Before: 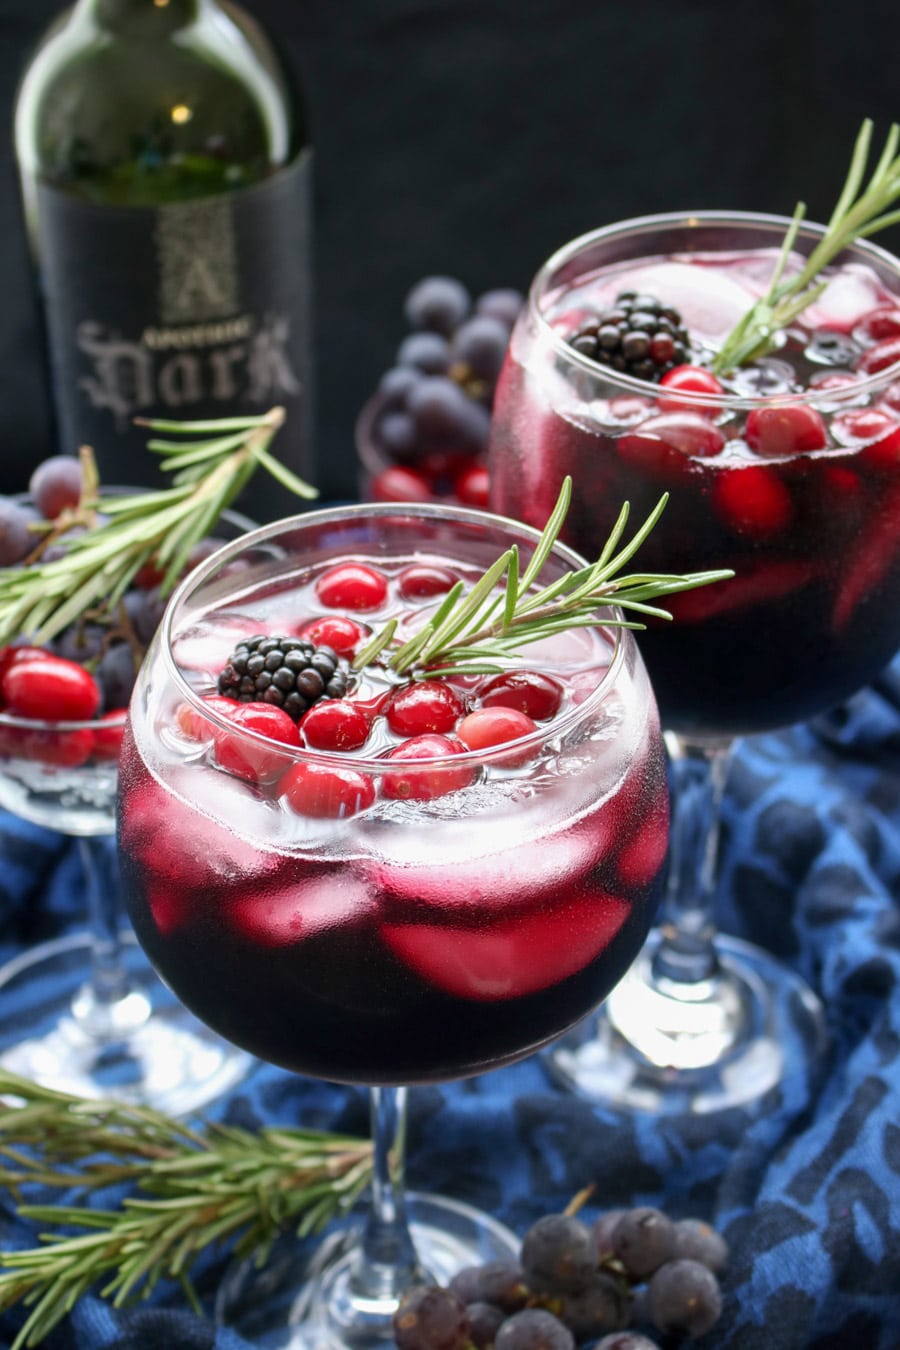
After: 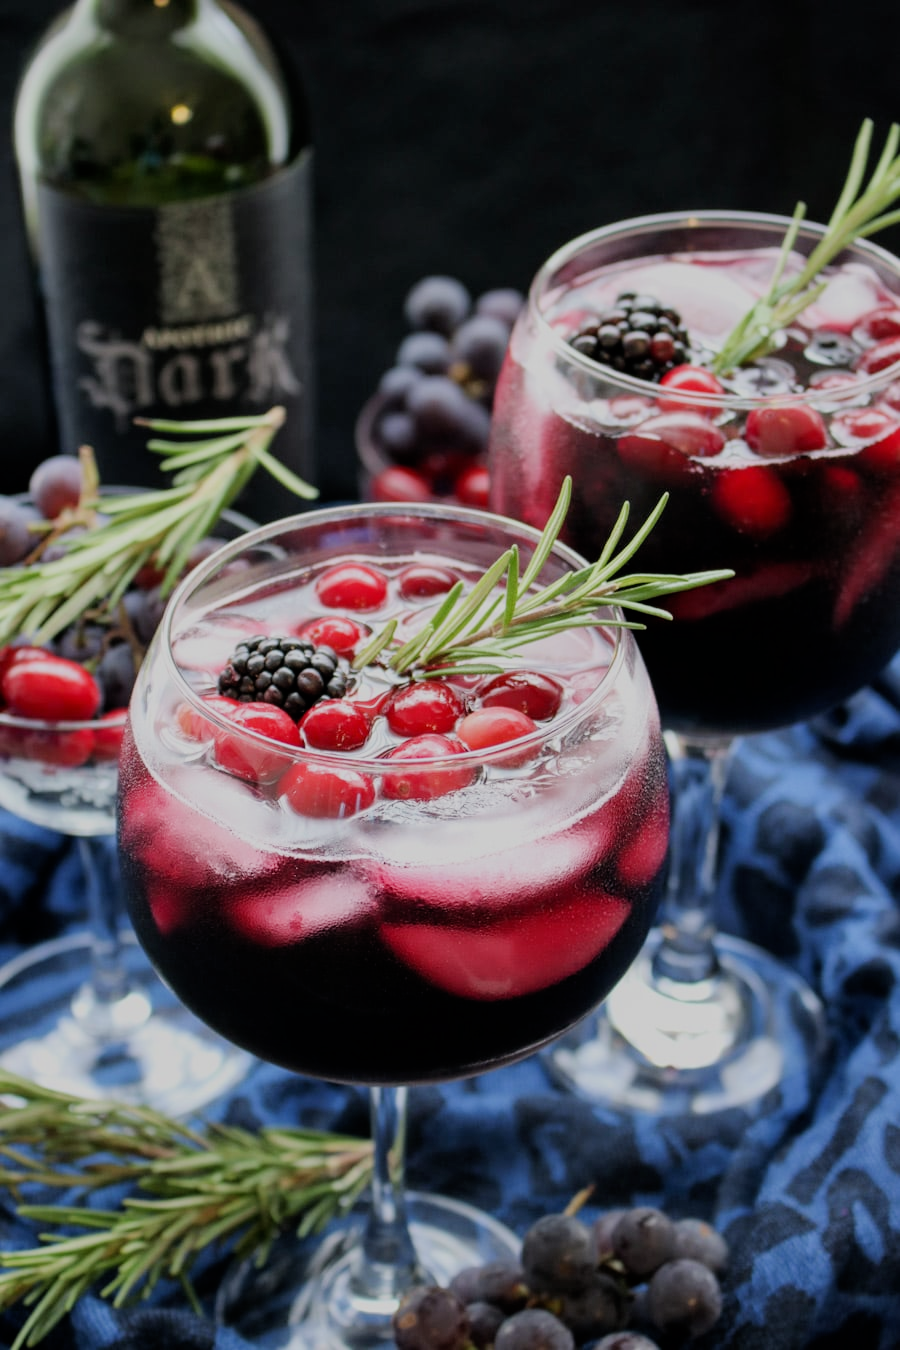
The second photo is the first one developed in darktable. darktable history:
filmic rgb: black relative exposure -7.1 EV, white relative exposure 5.34 EV, hardness 3.02
